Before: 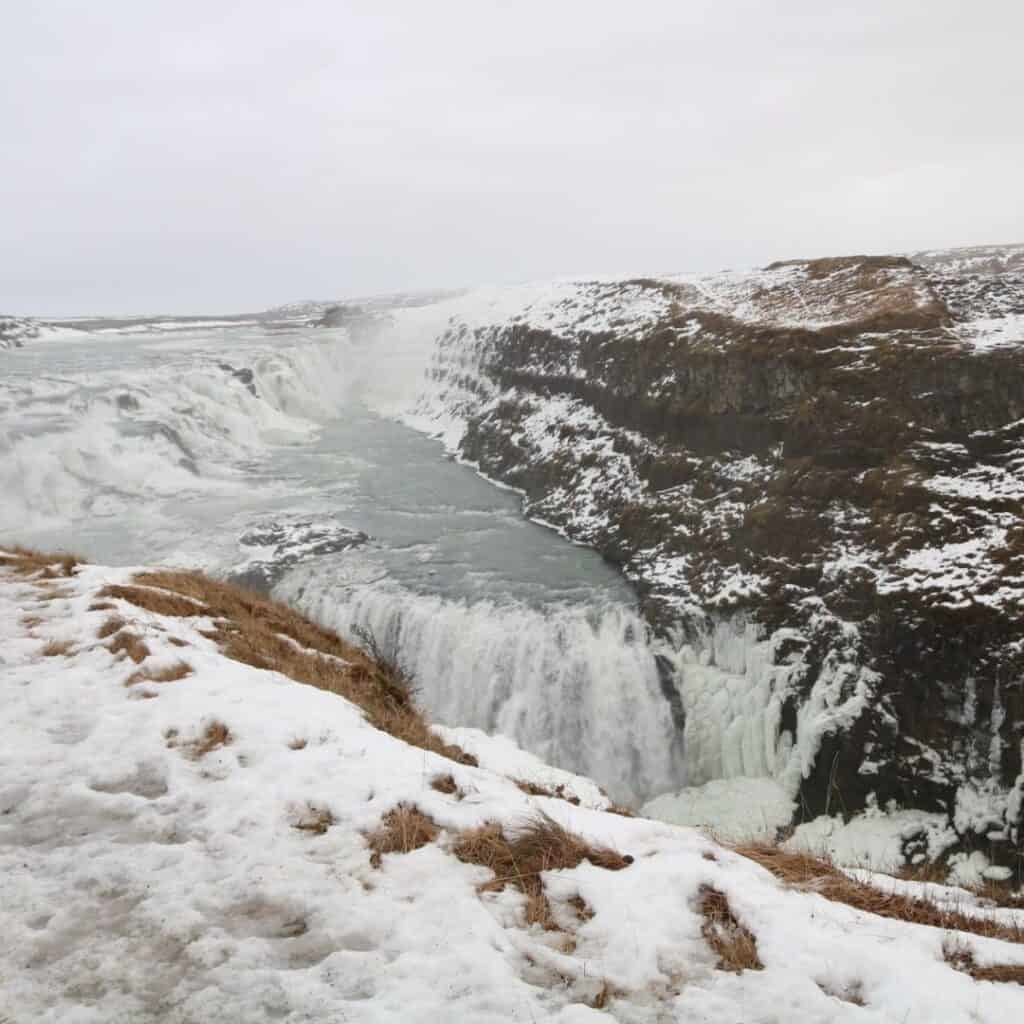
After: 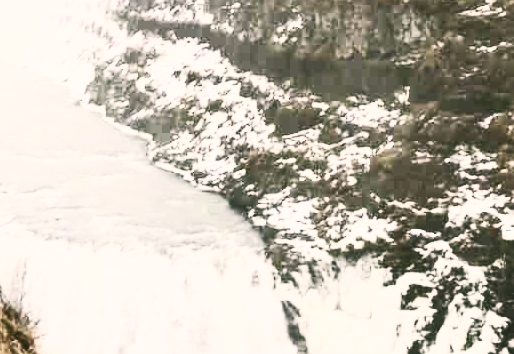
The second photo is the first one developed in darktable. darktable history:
base curve: curves: ch0 [(0, 0) (0.028, 0.03) (0.121, 0.232) (0.46, 0.748) (0.859, 0.968) (1, 1)], preserve colors none
contrast brightness saturation: contrast 0.57, brightness 0.57, saturation -0.34
crop: left 36.607%, top 34.735%, right 13.146%, bottom 30.611%
color correction: highlights a* 4.02, highlights b* 4.98, shadows a* -7.55, shadows b* 4.98
